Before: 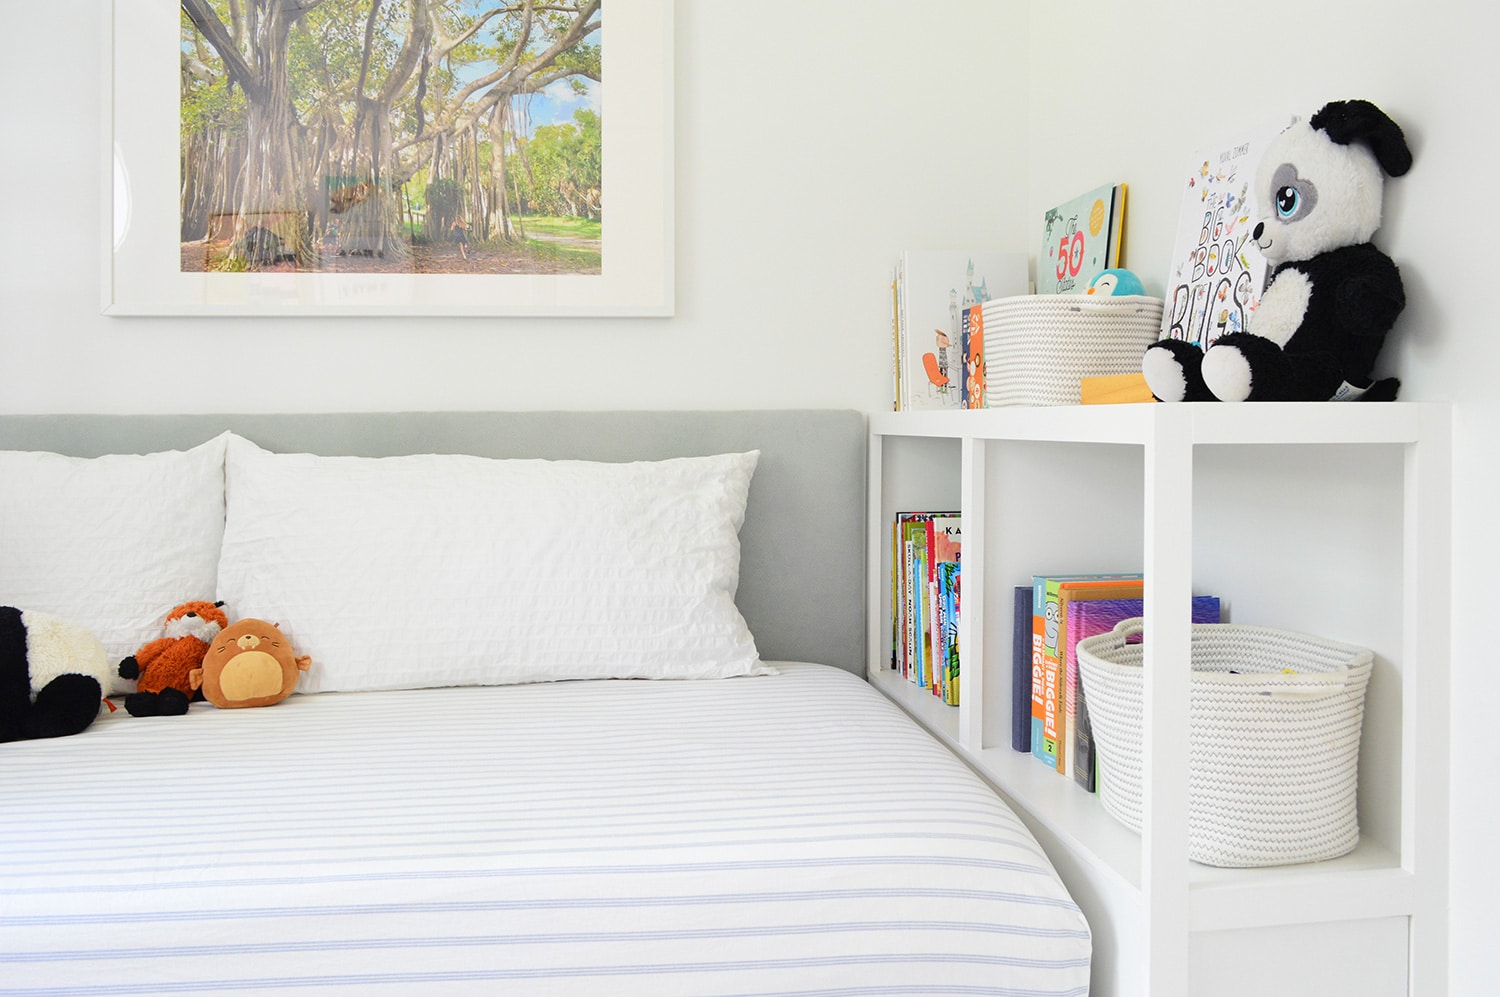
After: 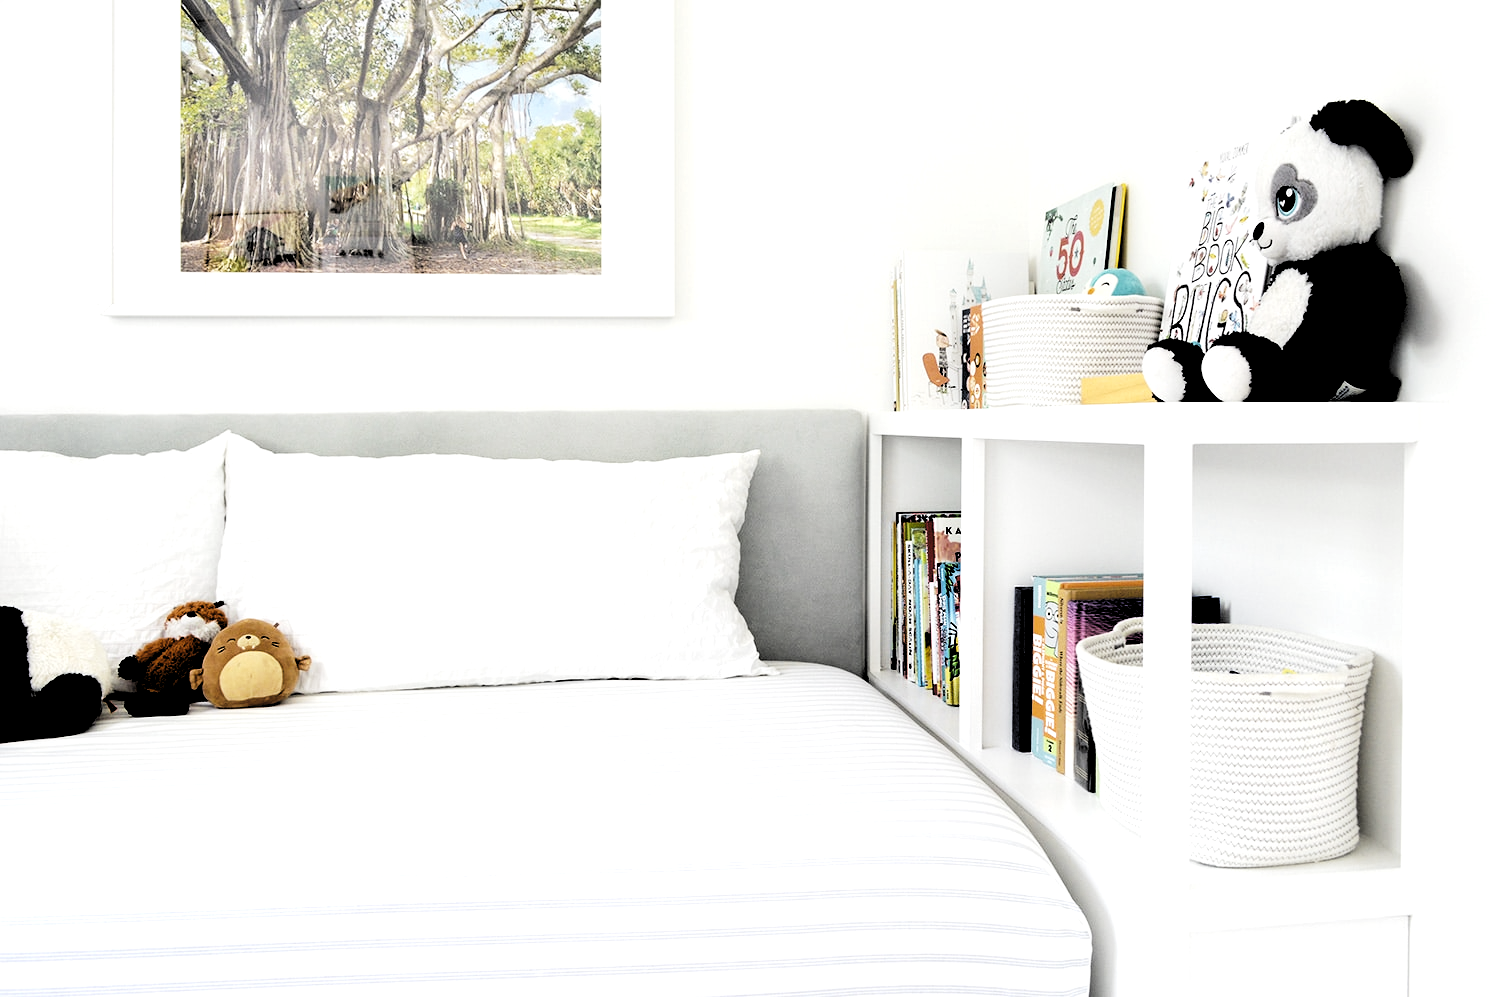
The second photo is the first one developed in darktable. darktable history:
levels: black 0.104%, levels [0.514, 0.759, 1]
base curve: curves: ch0 [(0, 0) (0.032, 0.025) (0.121, 0.166) (0.206, 0.329) (0.605, 0.79) (1, 1)], preserve colors none
exposure: black level correction 0.001, exposure 0.499 EV, compensate highlight preservation false
